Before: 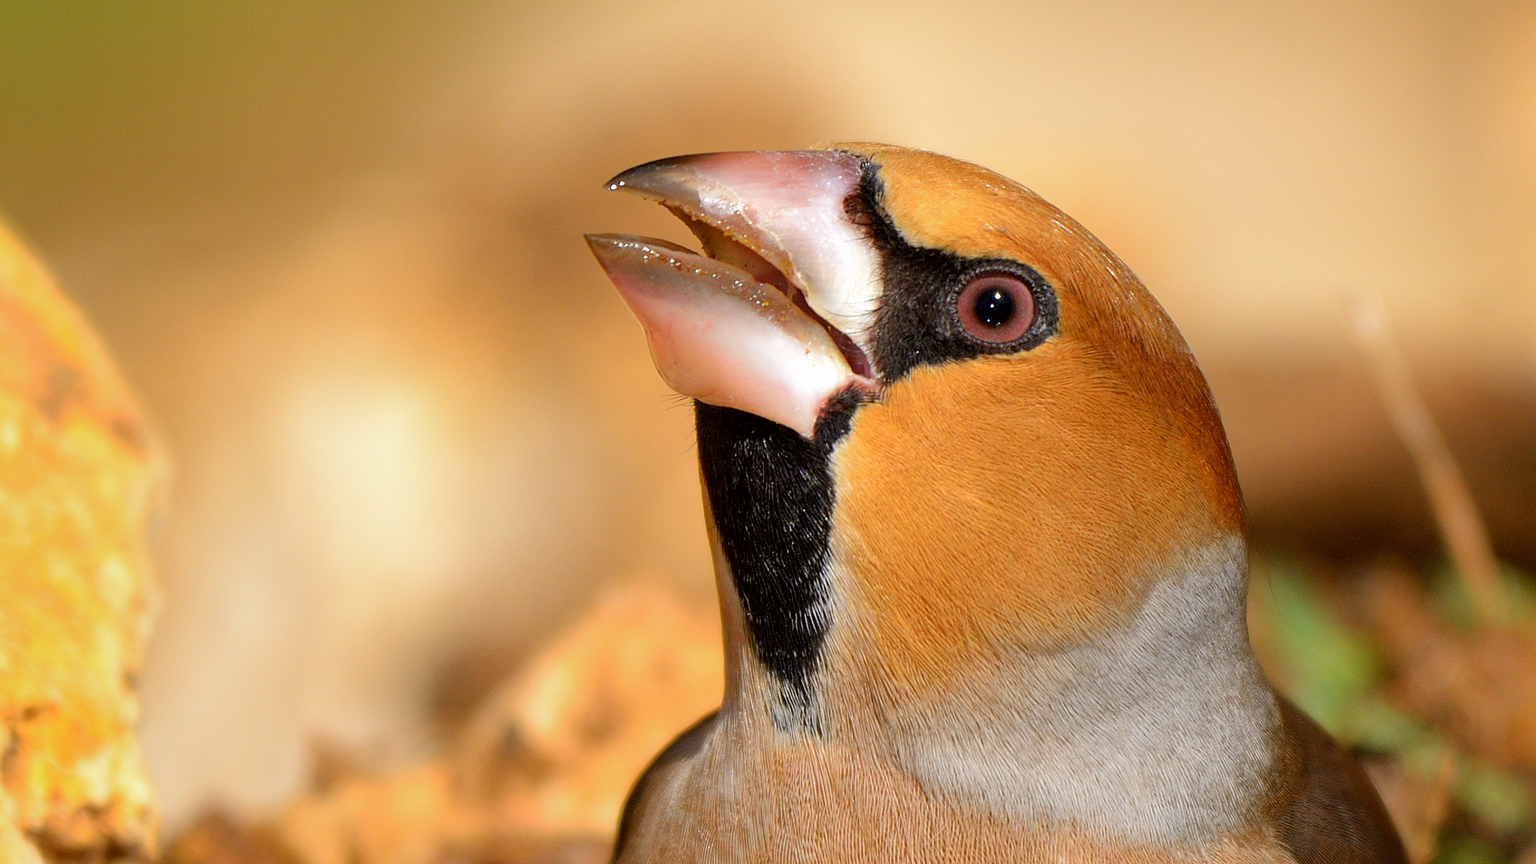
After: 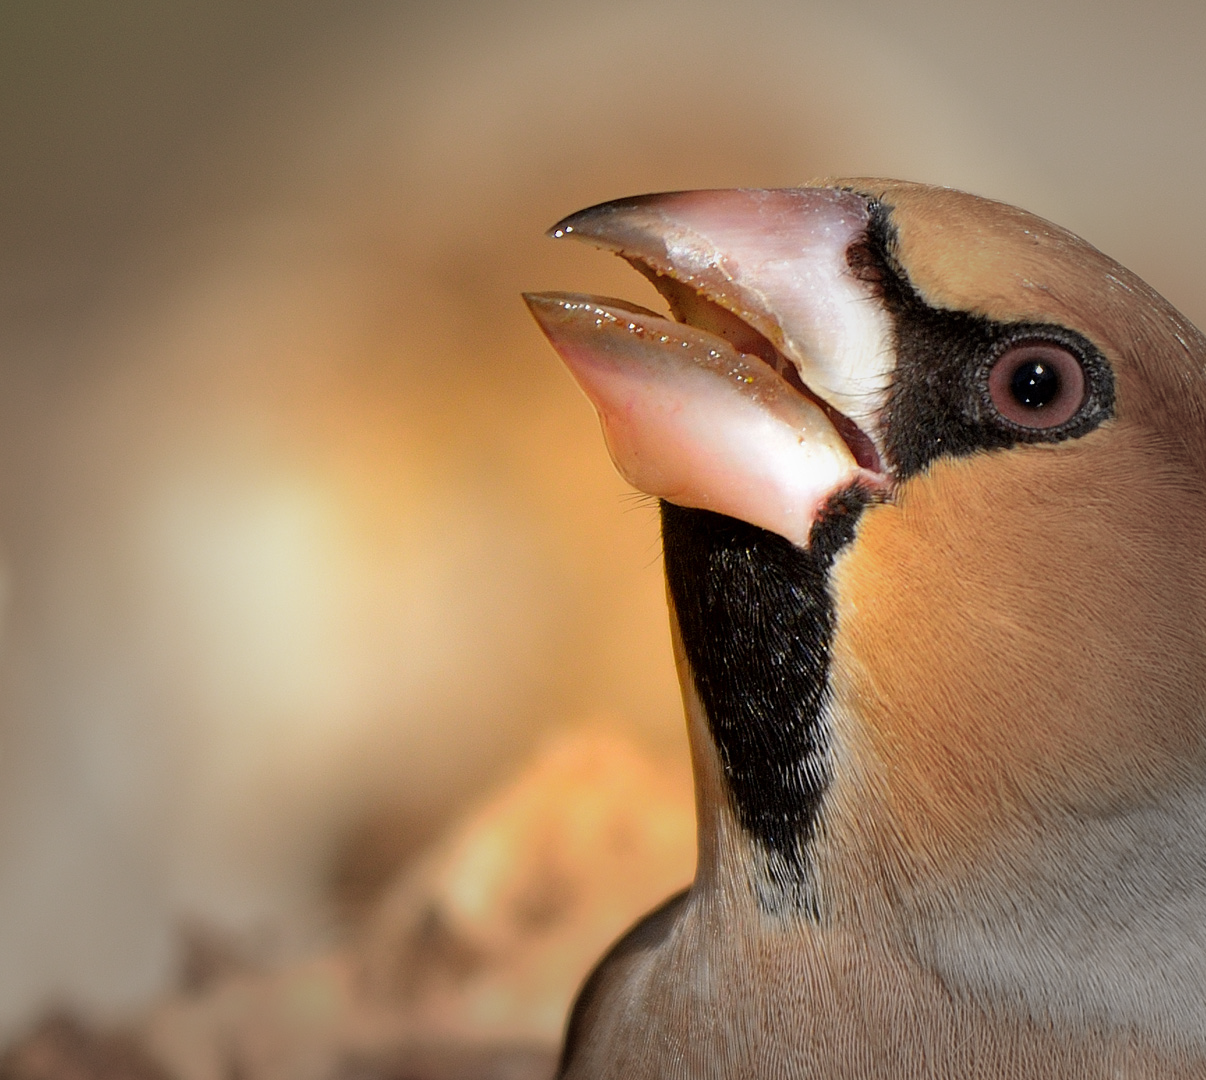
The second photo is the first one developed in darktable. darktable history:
crop: left 10.842%, right 26.312%
vignetting: fall-off start 33.97%, fall-off radius 64.64%, width/height ratio 0.957
